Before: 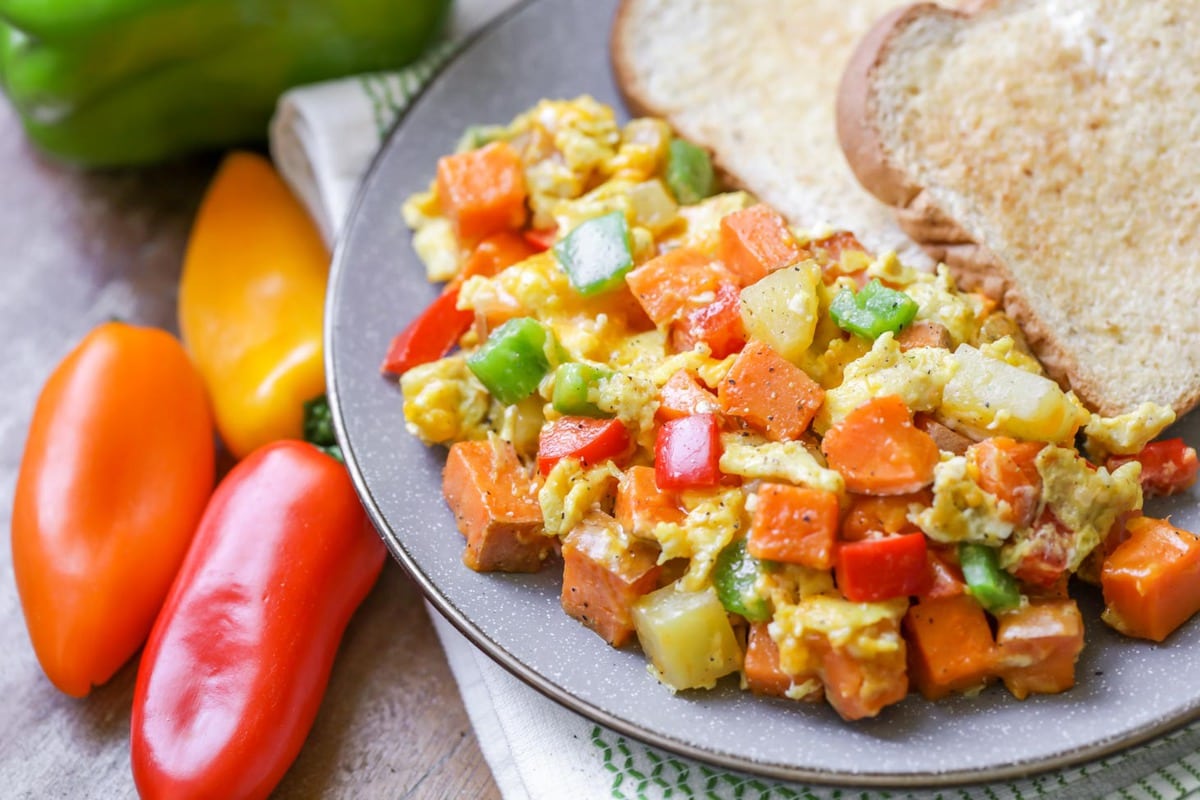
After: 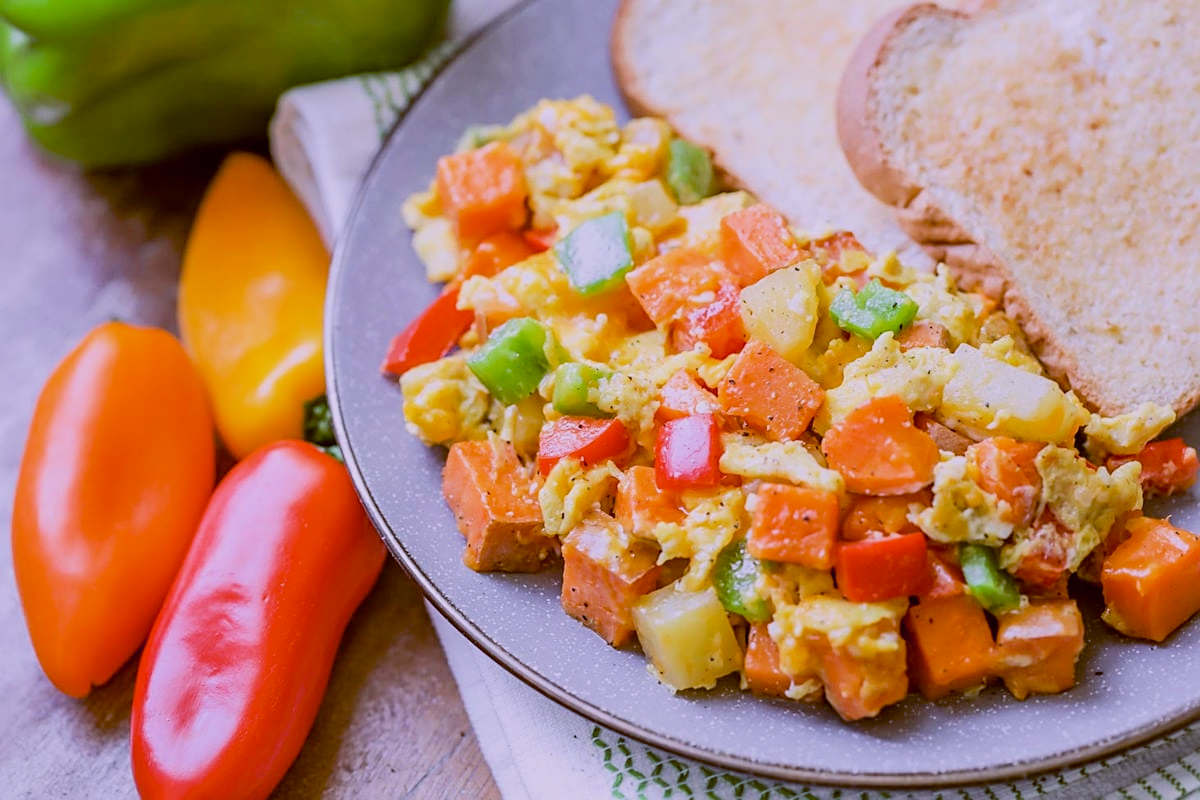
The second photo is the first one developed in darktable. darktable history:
white balance: red 1.066, blue 1.119
filmic rgb: black relative exposure -7.65 EV, white relative exposure 4.56 EV, hardness 3.61, color science v6 (2022)
sharpen: on, module defaults
color balance: lift [1, 1.015, 1.004, 0.985], gamma [1, 0.958, 0.971, 1.042], gain [1, 0.956, 0.977, 1.044]
